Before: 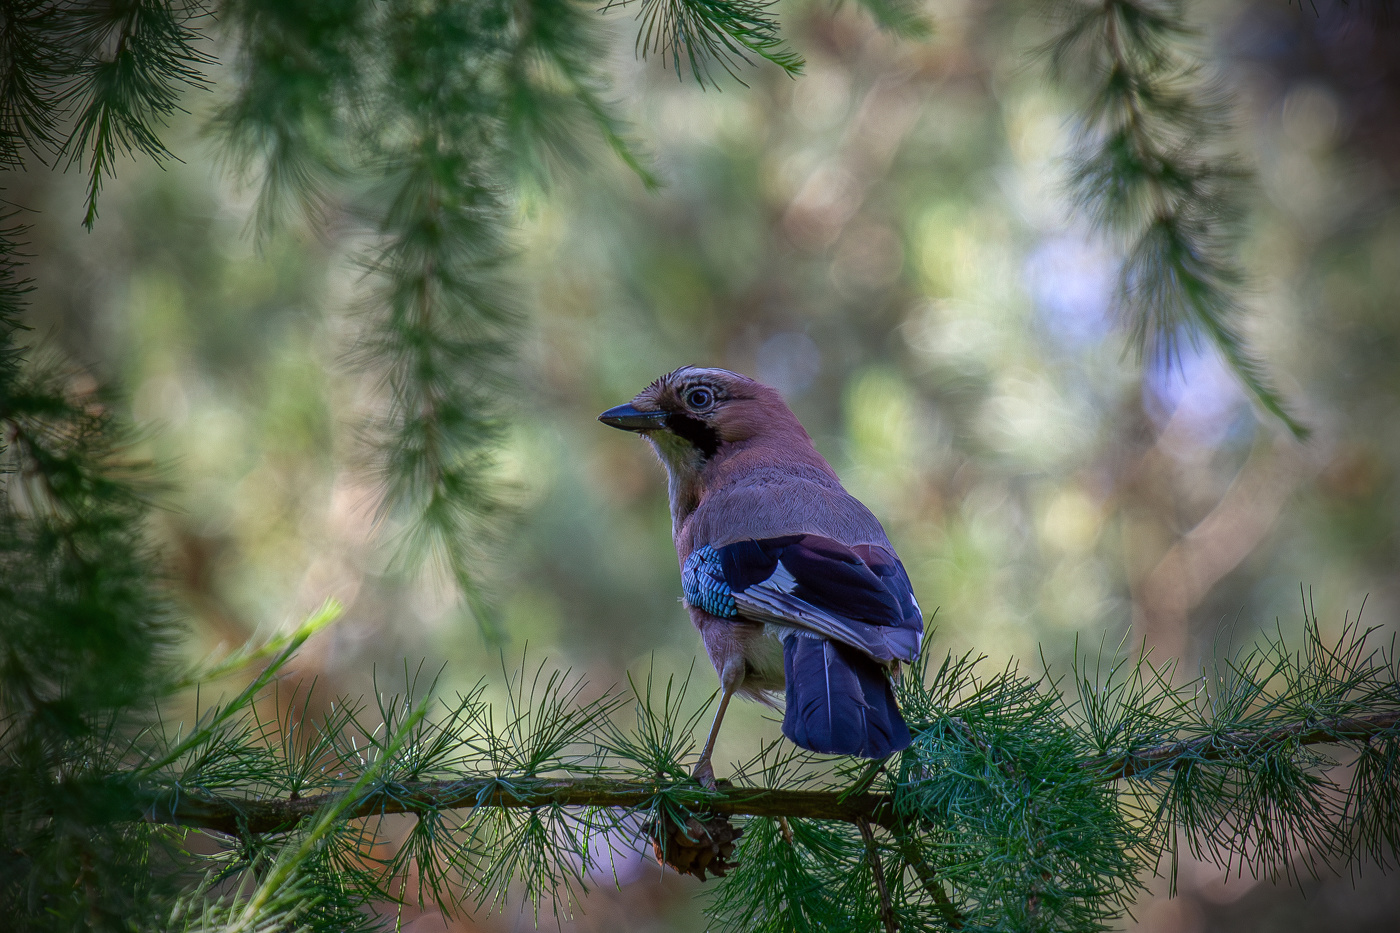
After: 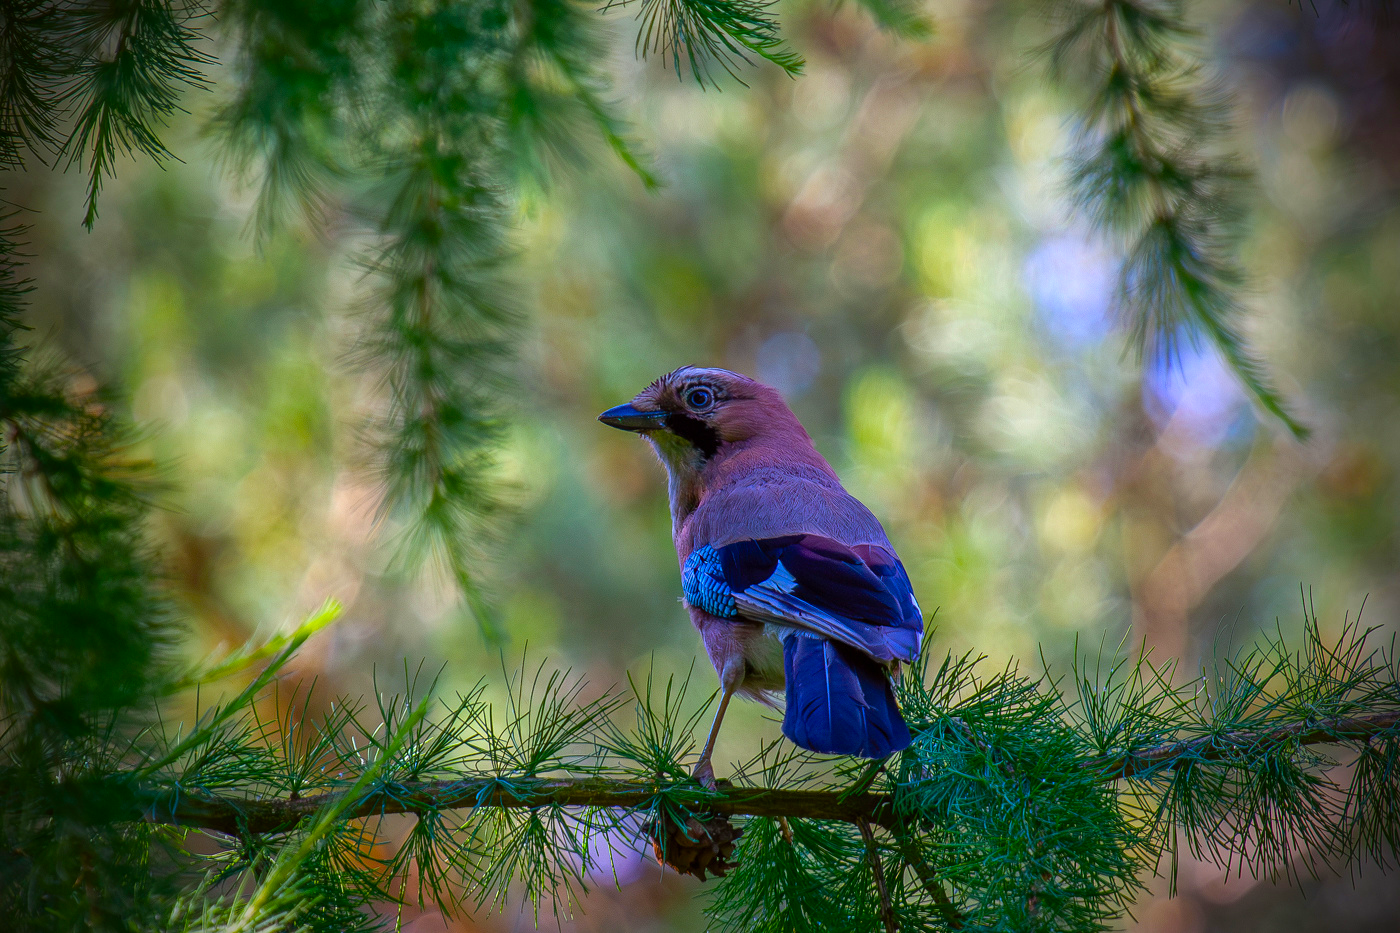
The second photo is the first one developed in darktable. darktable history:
color balance rgb: linear chroma grading › shadows 9.38%, linear chroma grading › highlights 10.07%, linear chroma grading › global chroma 14.619%, linear chroma grading › mid-tones 14.55%, perceptual saturation grading › global saturation 8.641%, global vibrance 39.447%
